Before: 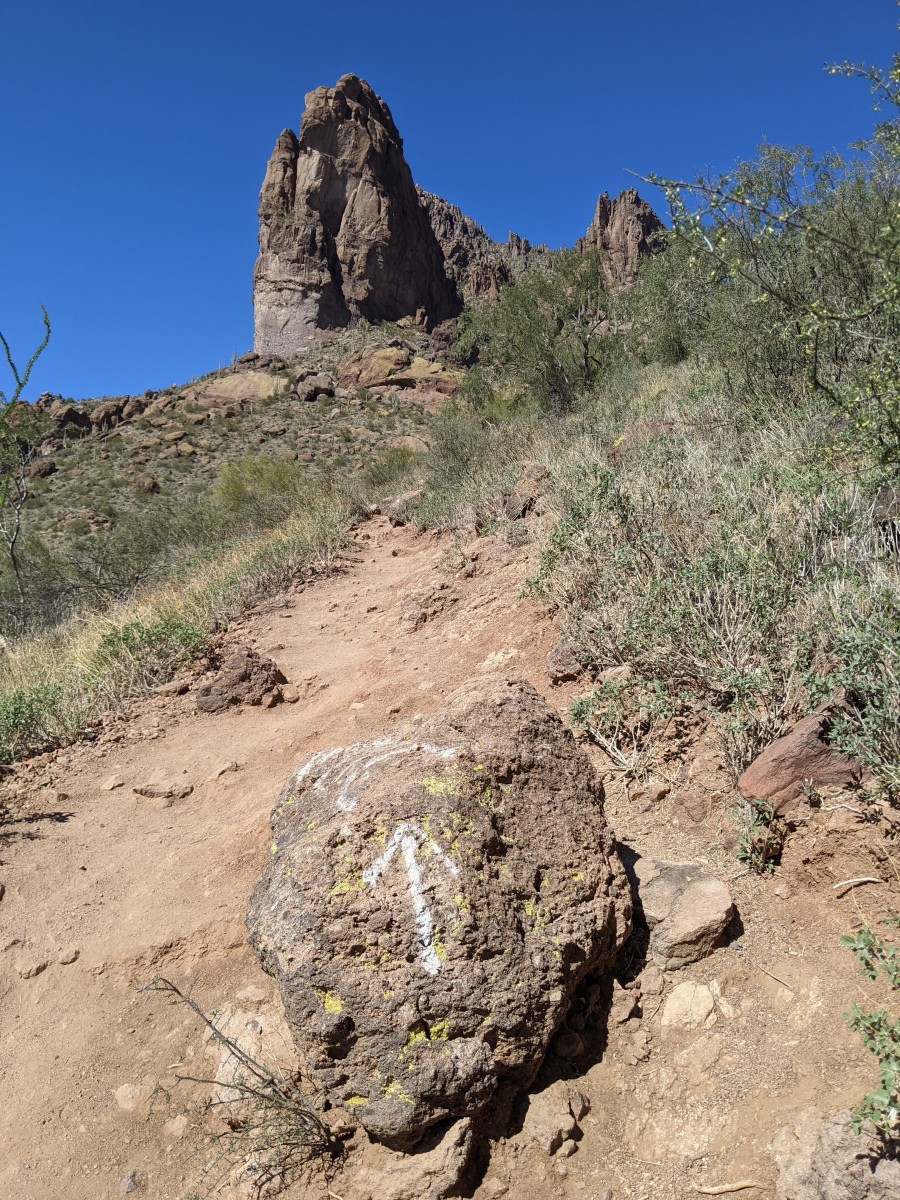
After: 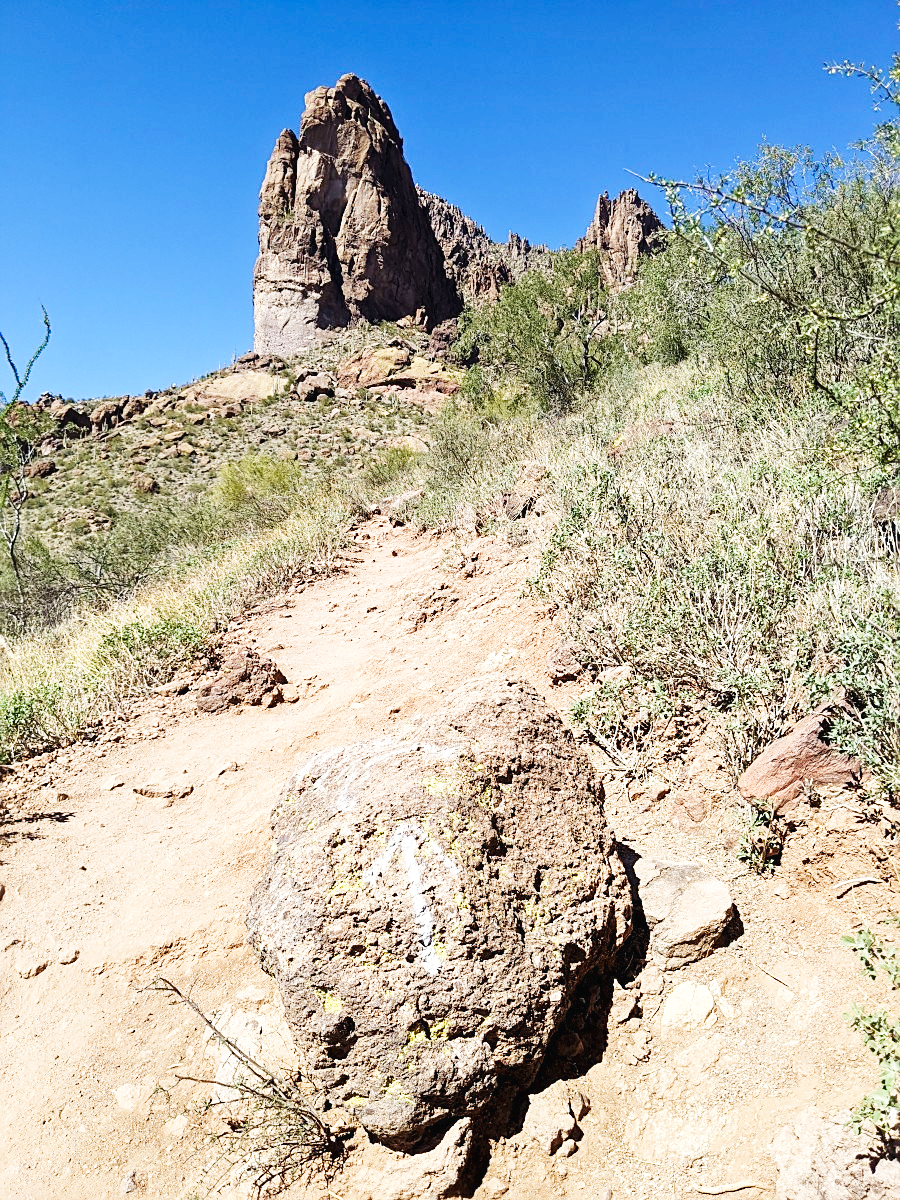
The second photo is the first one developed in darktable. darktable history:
base curve: curves: ch0 [(0, 0.003) (0.001, 0.002) (0.006, 0.004) (0.02, 0.022) (0.048, 0.086) (0.094, 0.234) (0.162, 0.431) (0.258, 0.629) (0.385, 0.8) (0.548, 0.918) (0.751, 0.988) (1, 1)], preserve colors none
velvia: strength 17%
sharpen: on, module defaults
